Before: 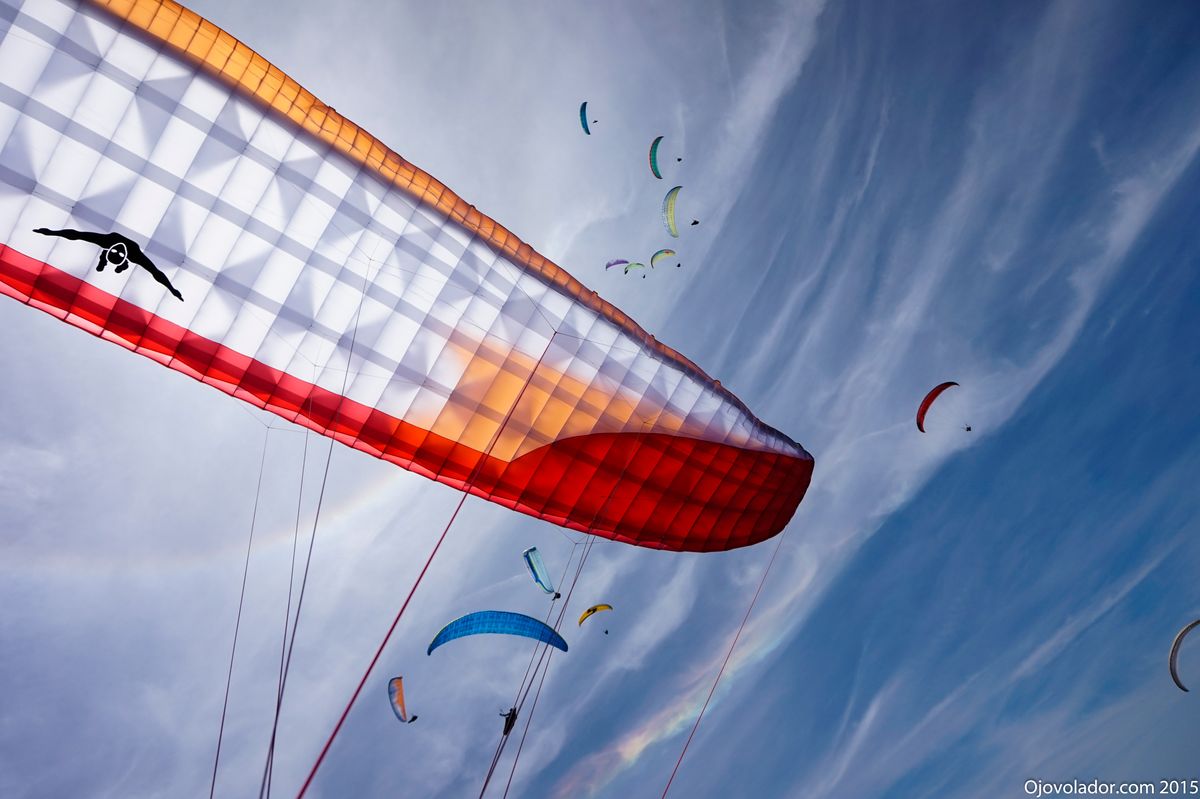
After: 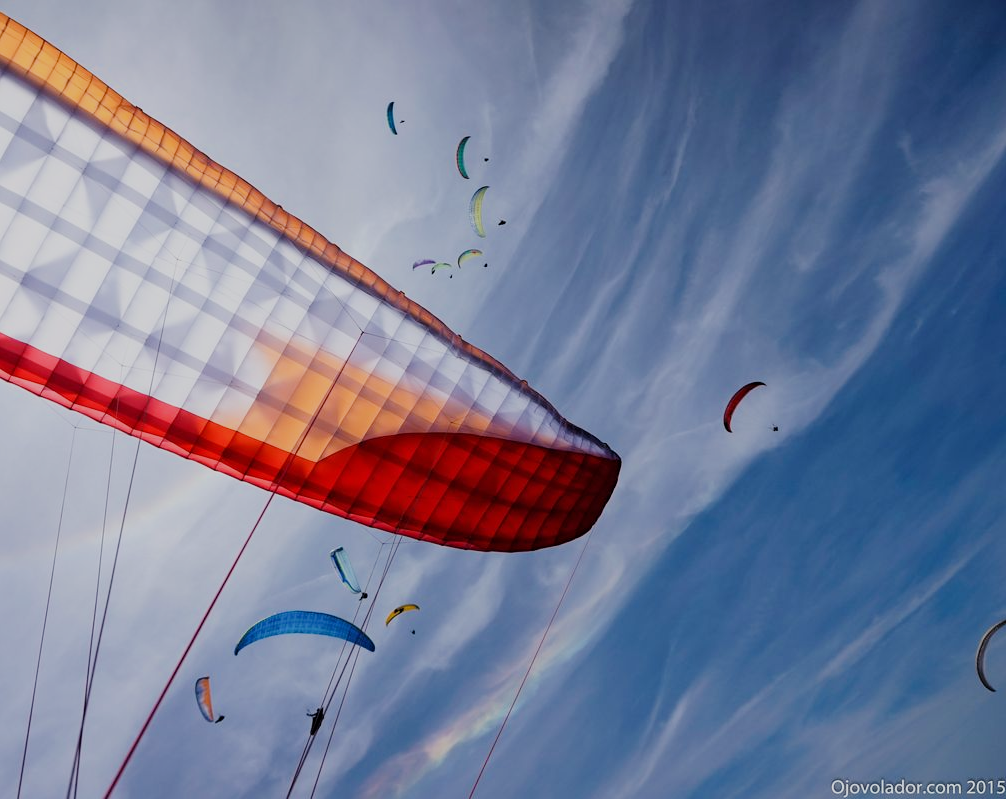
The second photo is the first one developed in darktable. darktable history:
tone equalizer: on, module defaults
filmic rgb: black relative exposure -7.65 EV, white relative exposure 4.56 EV, hardness 3.61
crop: left 16.145%
